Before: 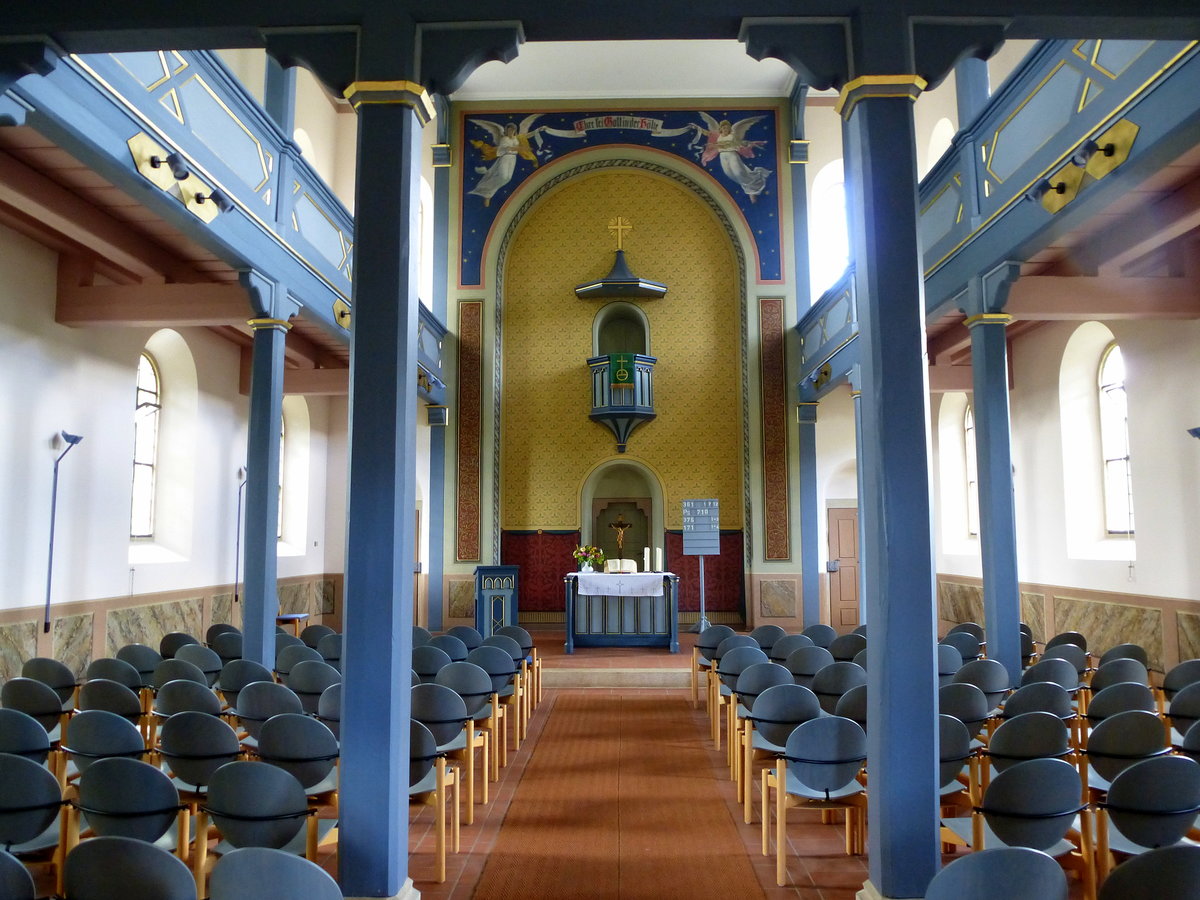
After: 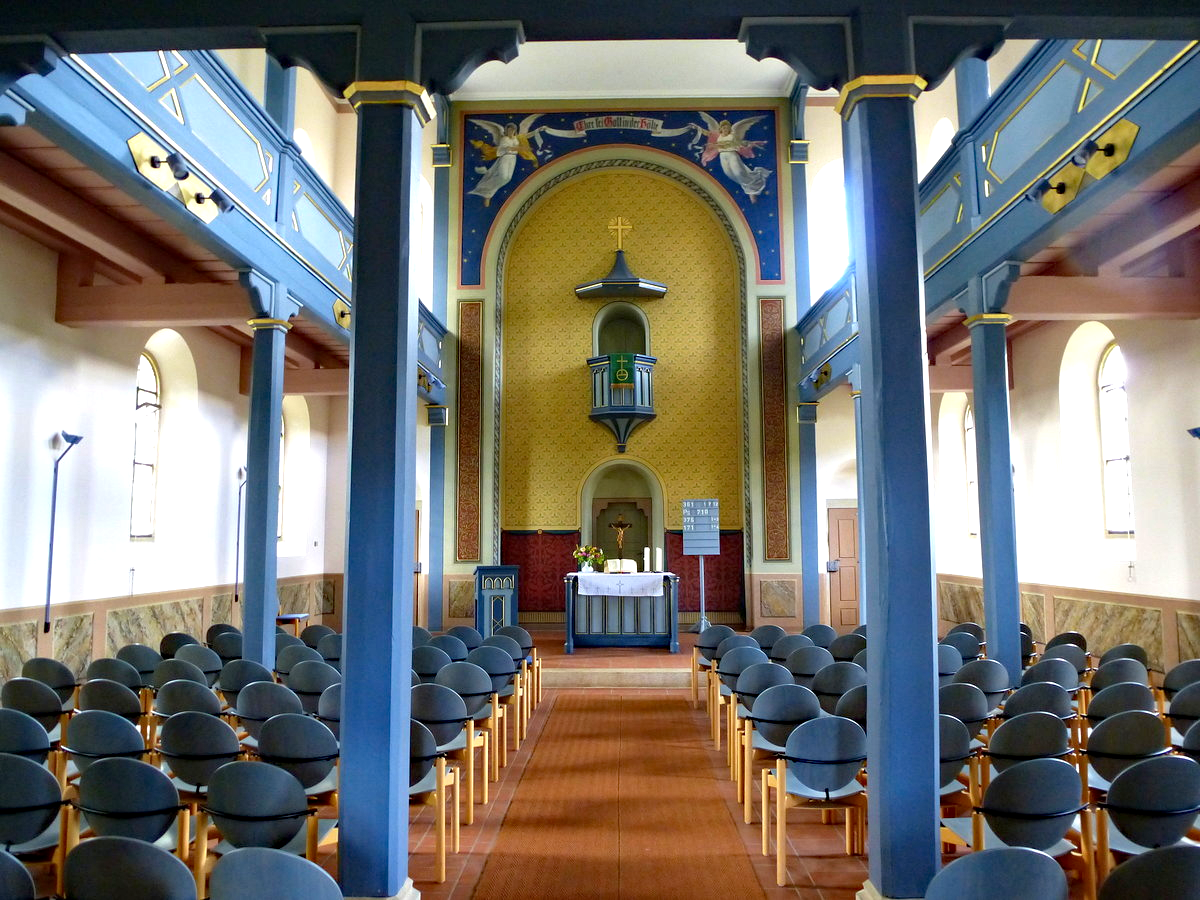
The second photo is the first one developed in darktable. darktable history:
exposure: black level correction 0.001, exposure 0.499 EV, compensate highlight preservation false
haze removal: strength 0.285, distance 0.255, compatibility mode true, adaptive false
